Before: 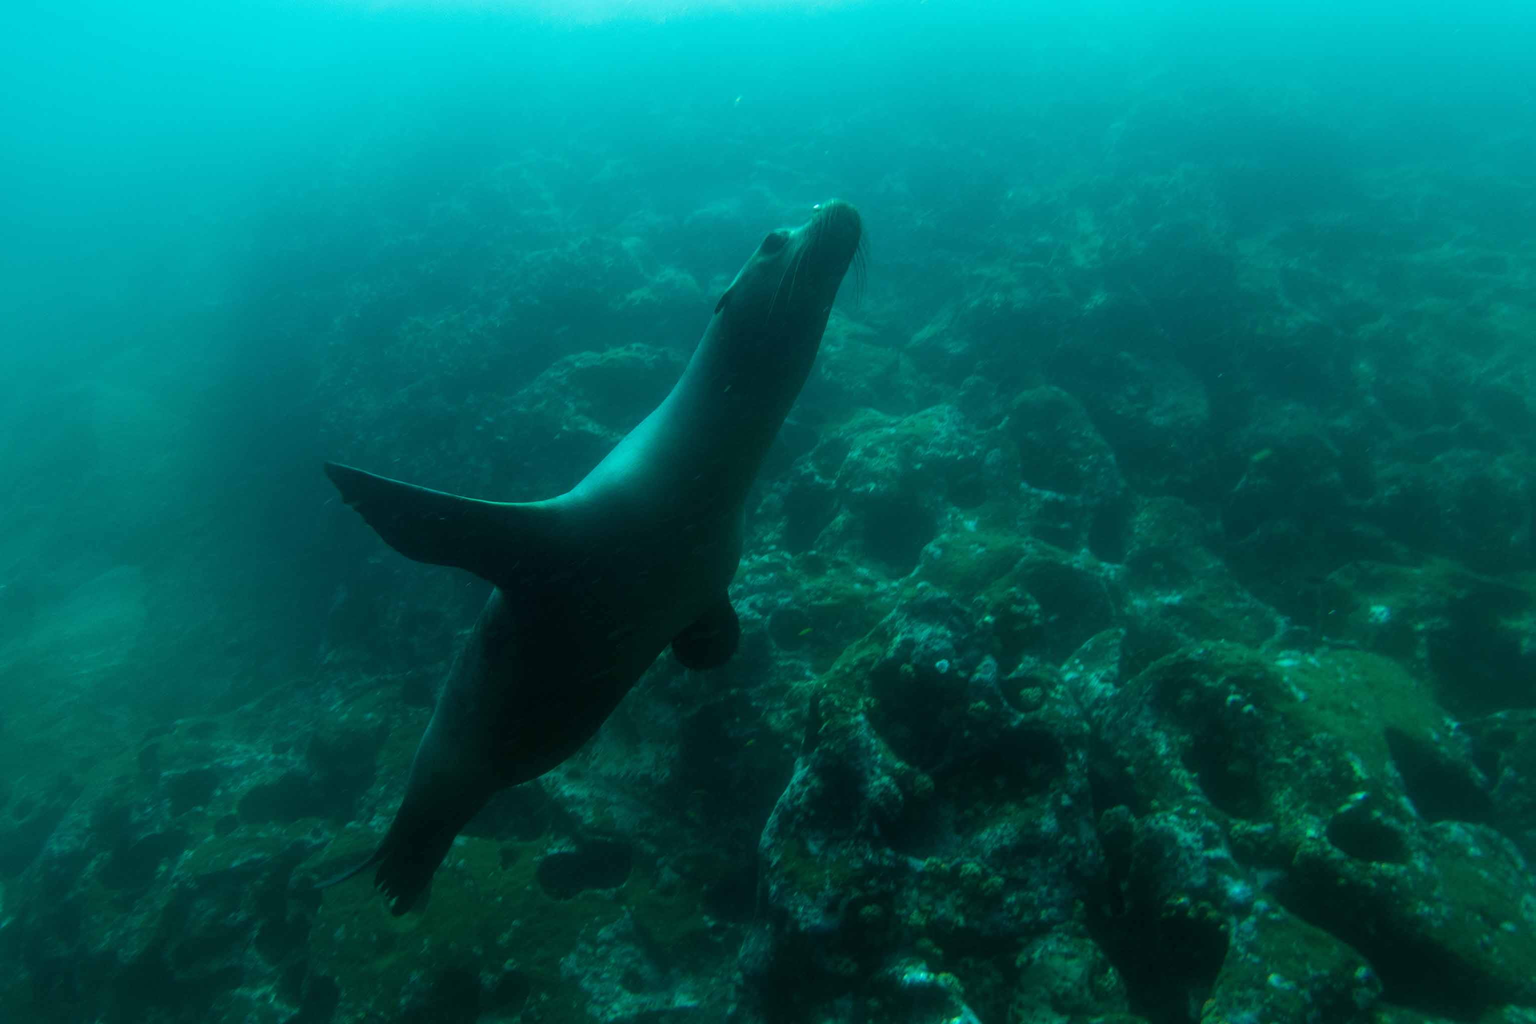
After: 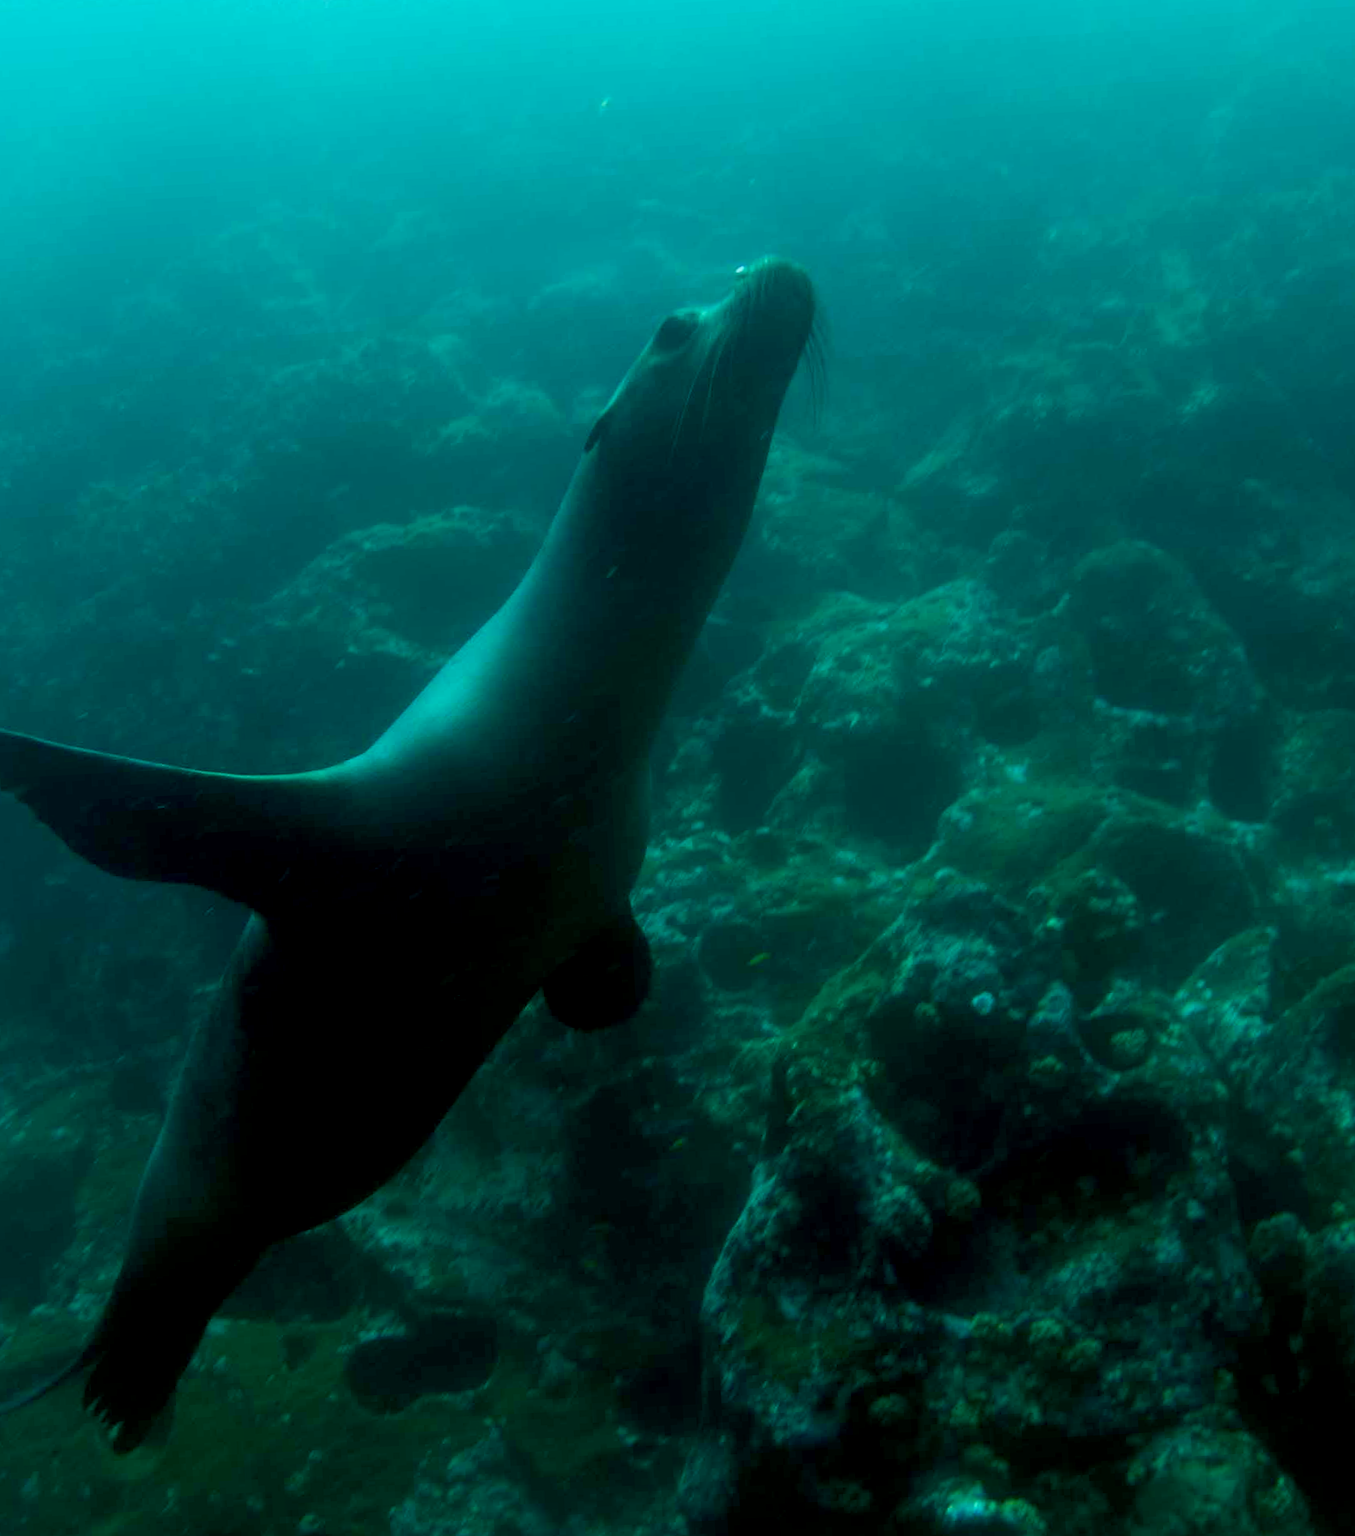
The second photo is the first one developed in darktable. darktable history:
crop: left 21.496%, right 22.254%
rotate and perspective: rotation -3°, crop left 0.031, crop right 0.968, crop top 0.07, crop bottom 0.93
exposure: black level correction 0.009, exposure -0.159 EV, compensate highlight preservation false
